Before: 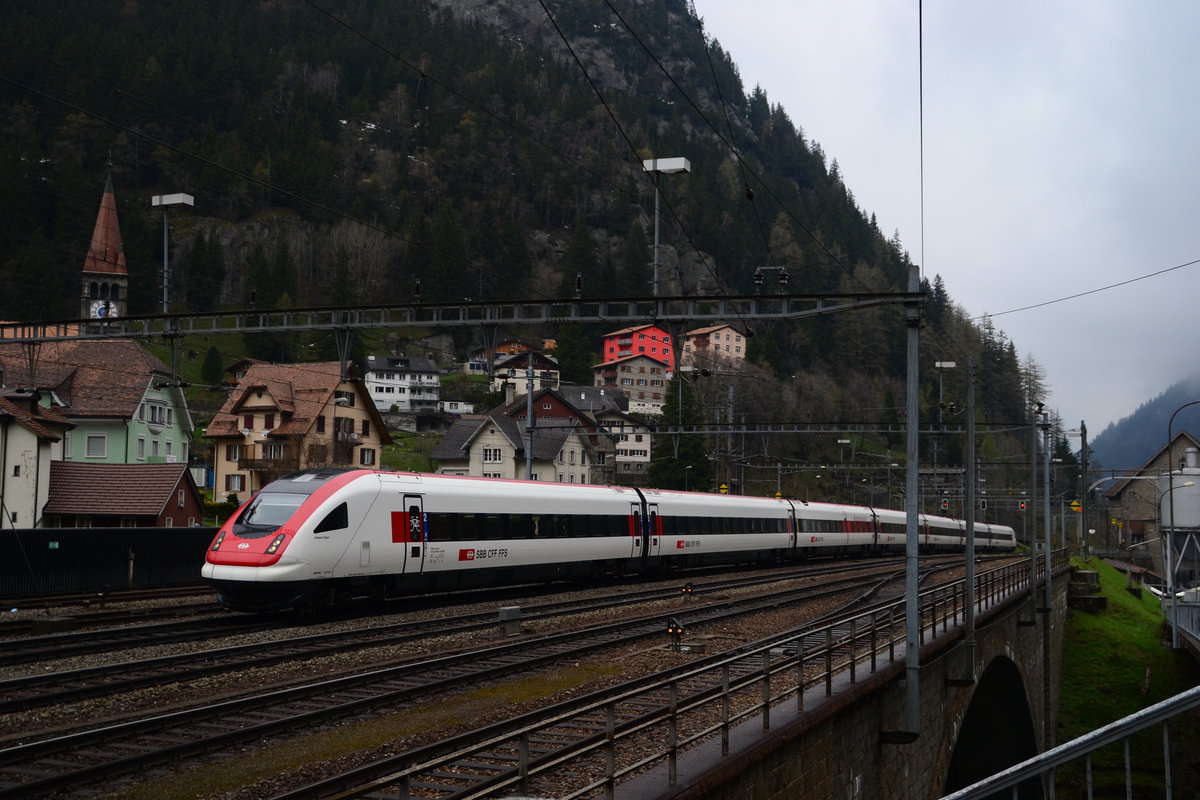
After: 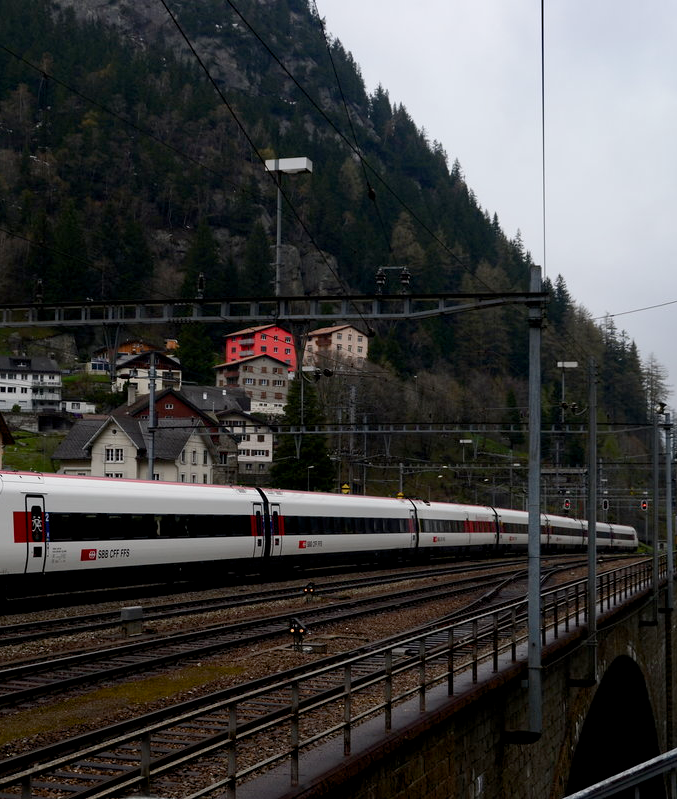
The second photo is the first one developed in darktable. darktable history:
color balance rgb: global offset › luminance -0.482%, linear chroma grading › shadows -1.896%, linear chroma grading › highlights -14.544%, linear chroma grading › global chroma -9.447%, linear chroma grading › mid-tones -10.143%, perceptual saturation grading › global saturation 15.46%, perceptual saturation grading › highlights -19.105%, perceptual saturation grading › shadows 19.427%
crop: left 31.55%, top 0.003%, right 11.97%
